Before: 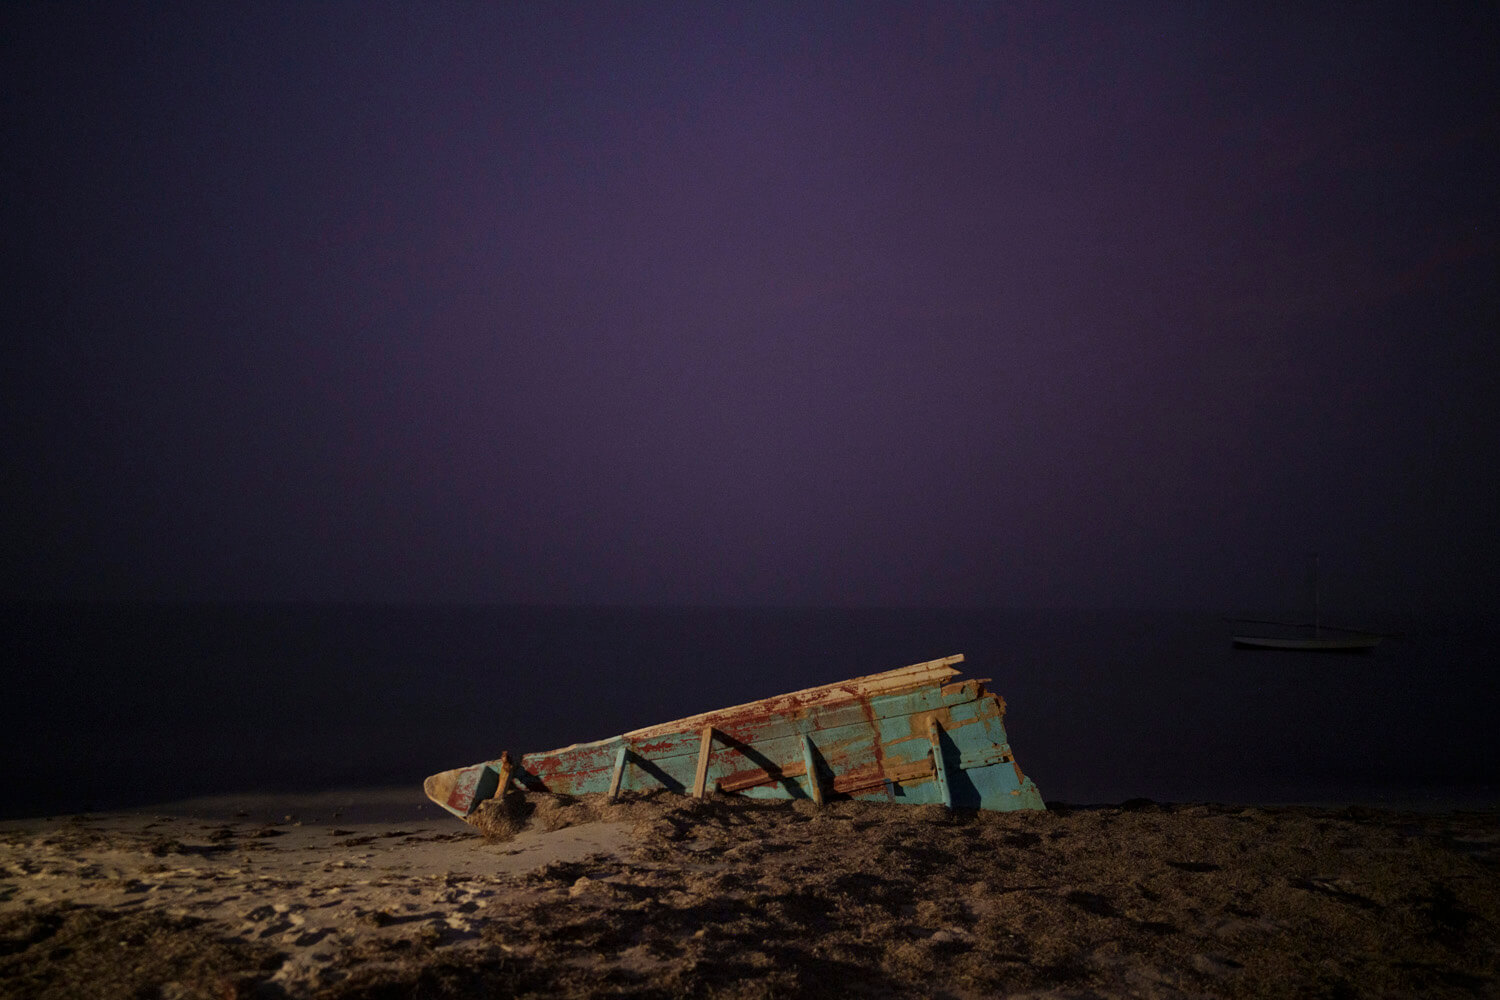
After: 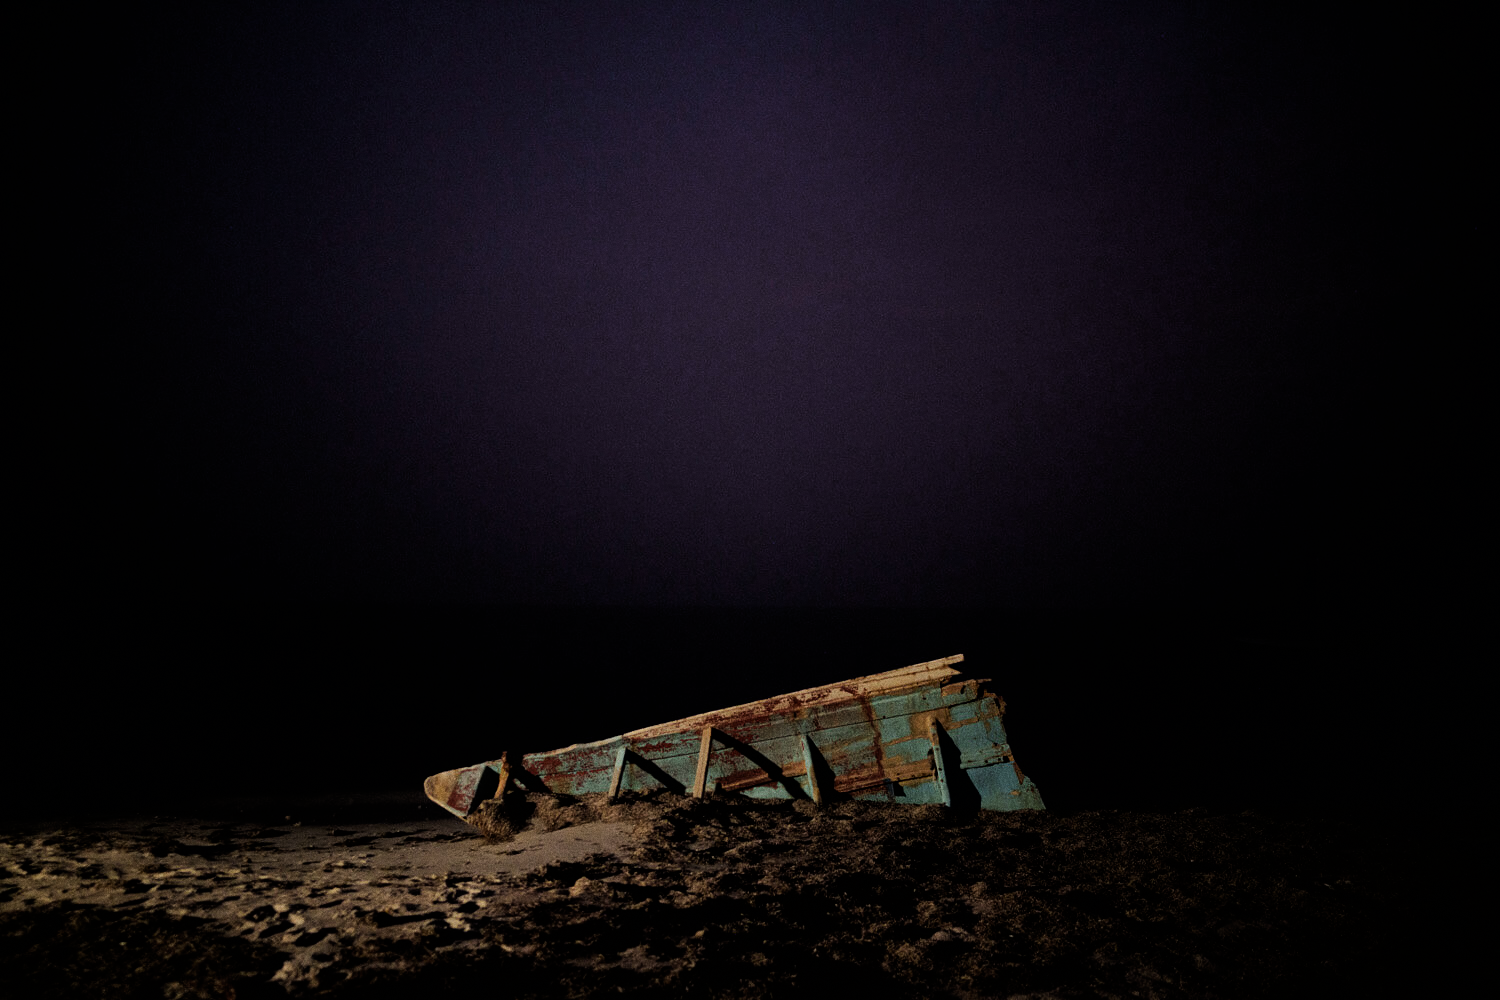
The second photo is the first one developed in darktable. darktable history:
filmic rgb: black relative exposure -5 EV, hardness 2.88, contrast 1.4, highlights saturation mix -20%
grain: on, module defaults
